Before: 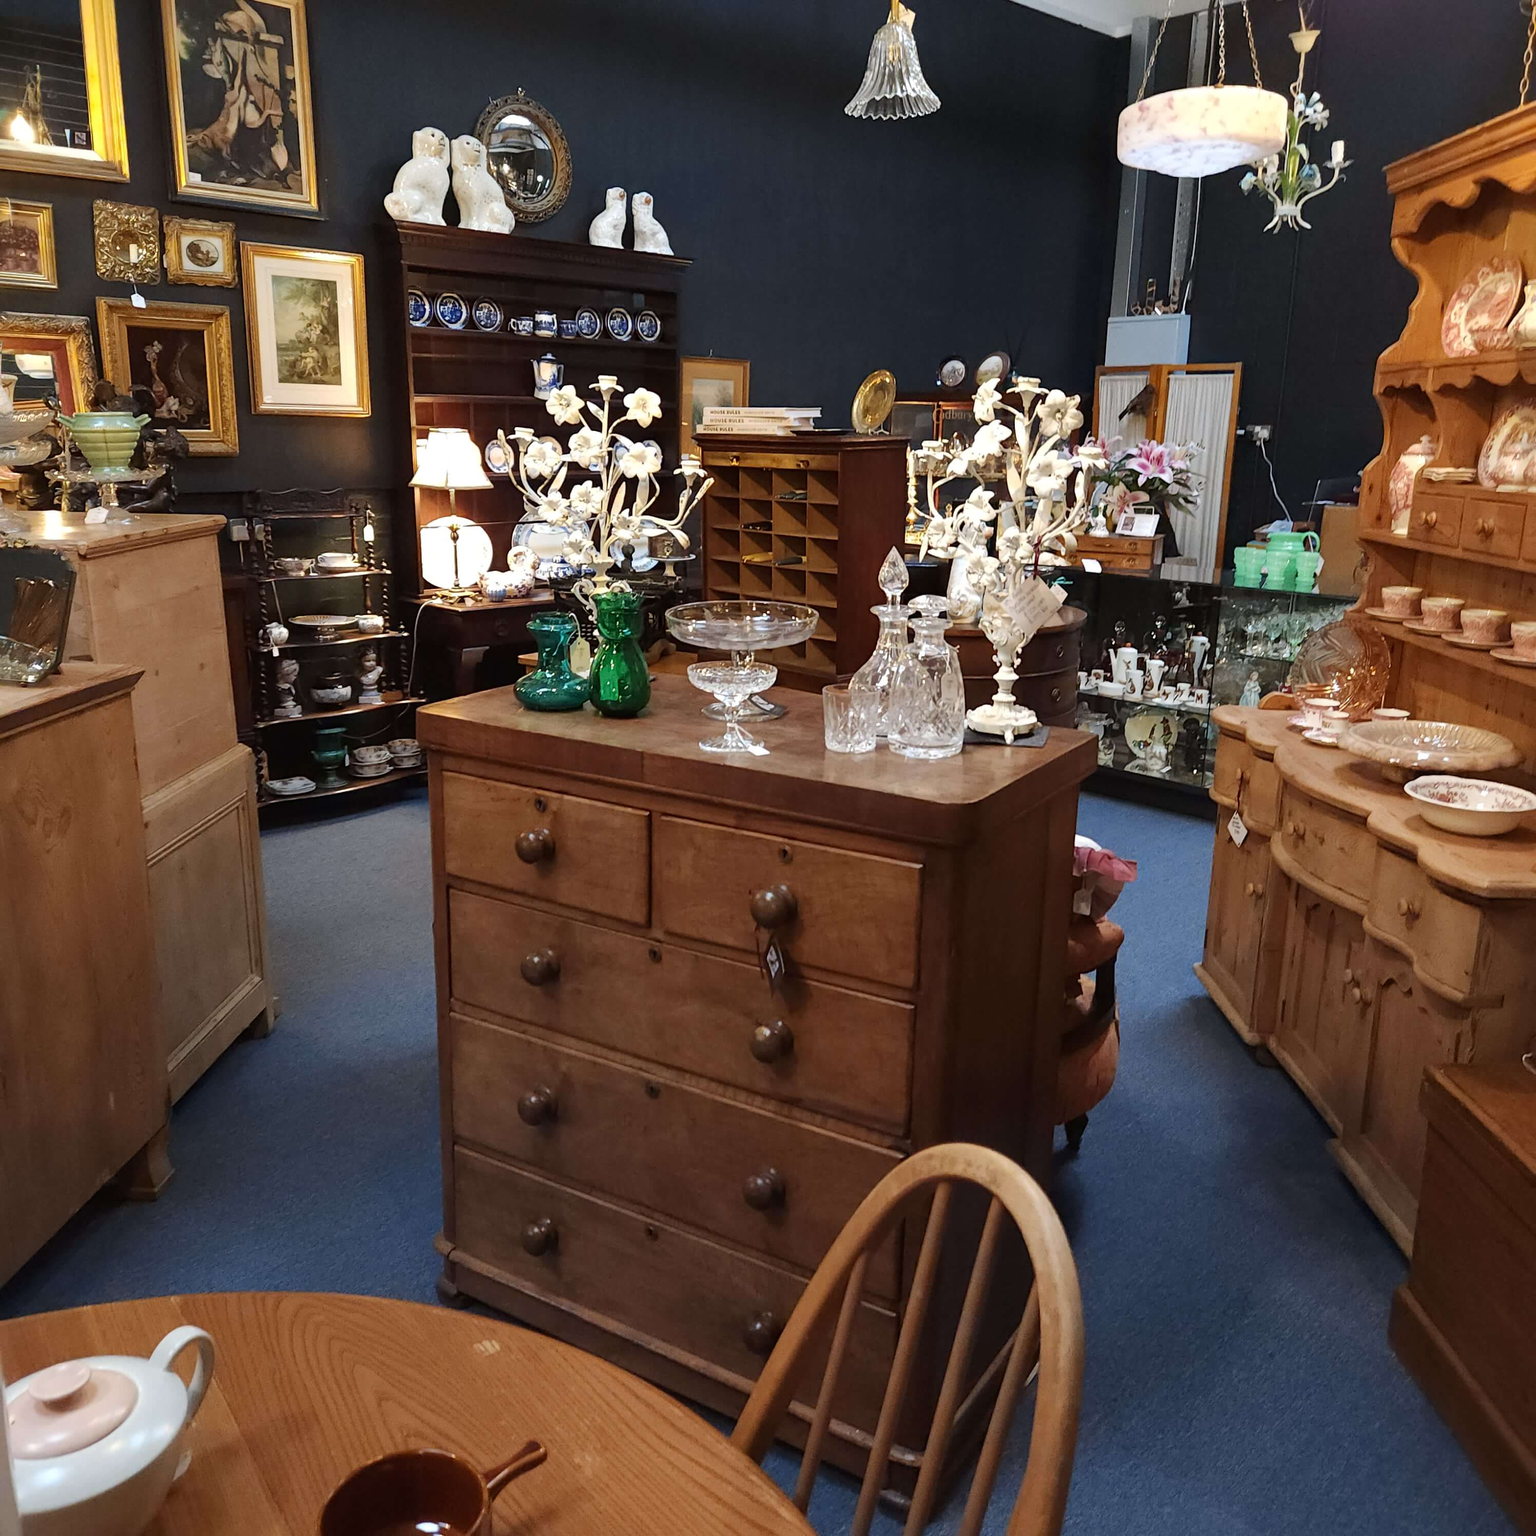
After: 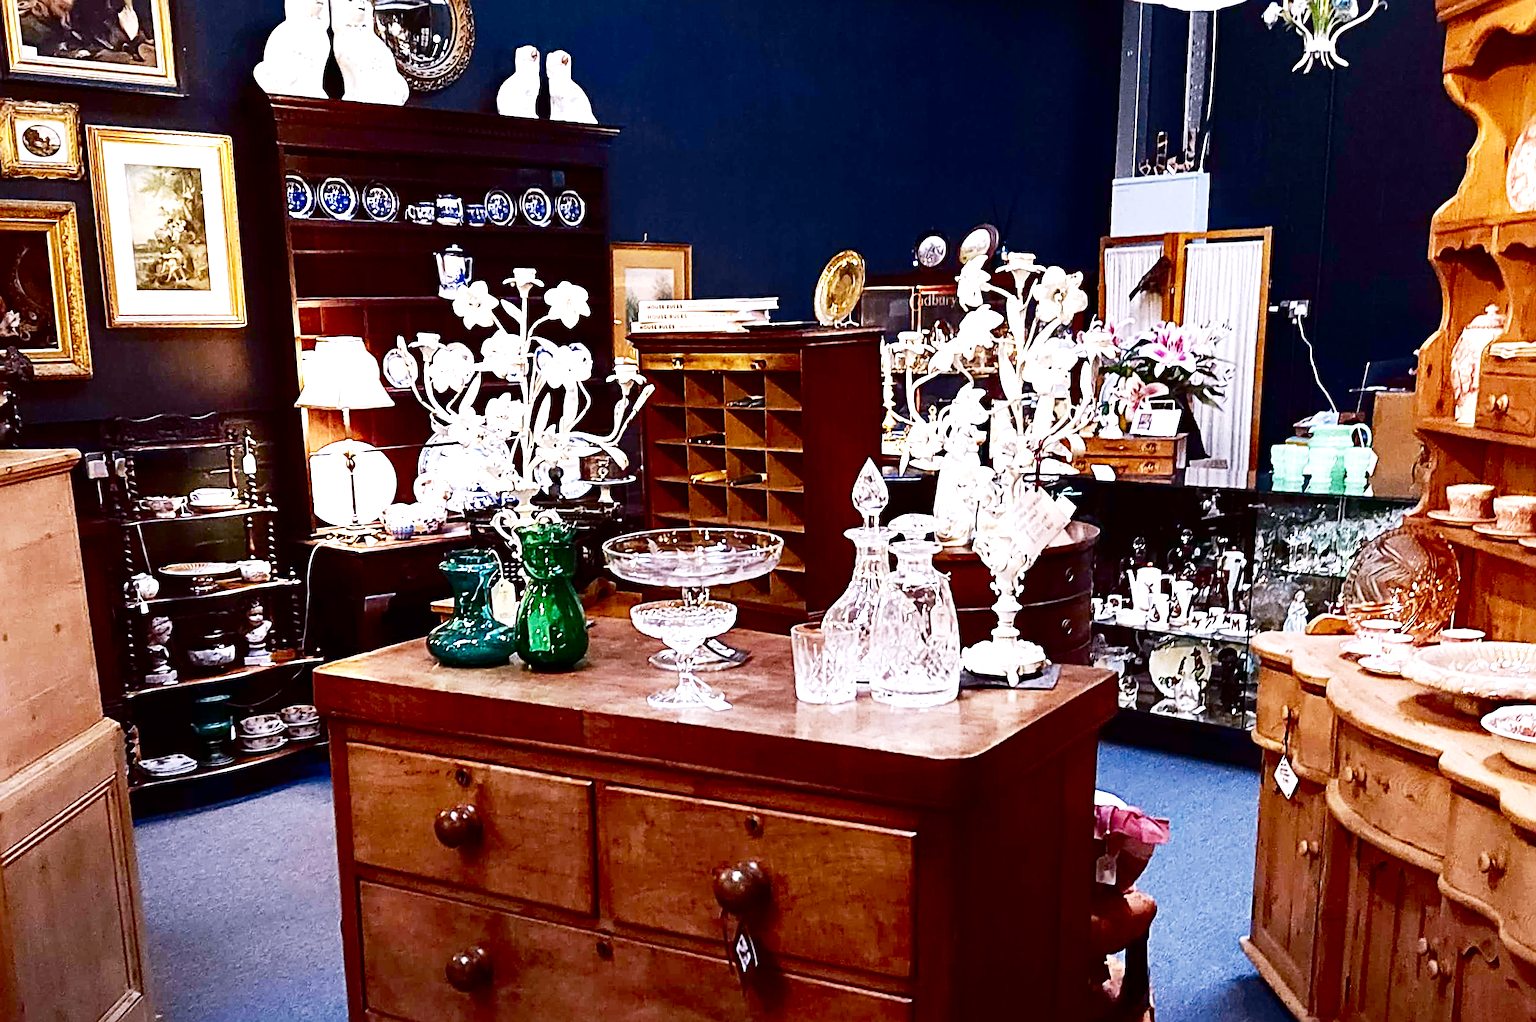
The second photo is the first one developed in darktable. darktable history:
rotate and perspective: rotation -2°, crop left 0.022, crop right 0.978, crop top 0.049, crop bottom 0.951
white balance: red 1.042, blue 1.17
crop and rotate: left 9.345%, top 7.22%, right 4.982%, bottom 32.331%
exposure: black level correction 0, exposure 1 EV, compensate exposure bias true, compensate highlight preservation false
contrast brightness saturation: contrast 0.09, brightness -0.59, saturation 0.17
sharpen: radius 4
base curve: curves: ch0 [(0, 0) (0.028, 0.03) (0.121, 0.232) (0.46, 0.748) (0.859, 0.968) (1, 1)], preserve colors none
